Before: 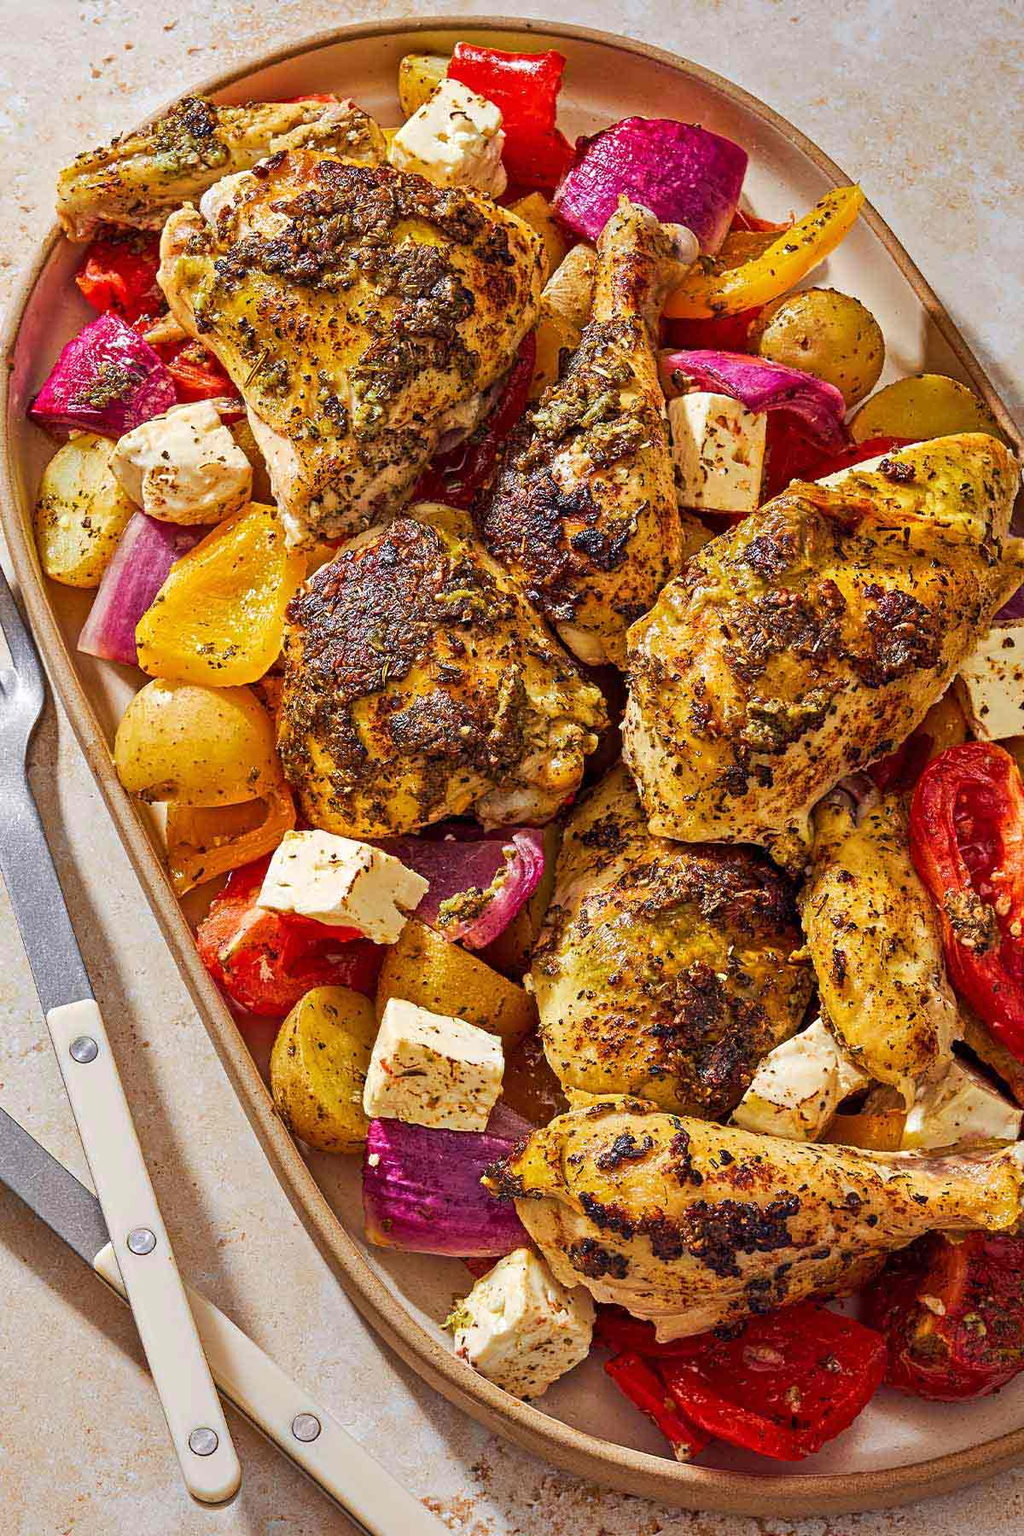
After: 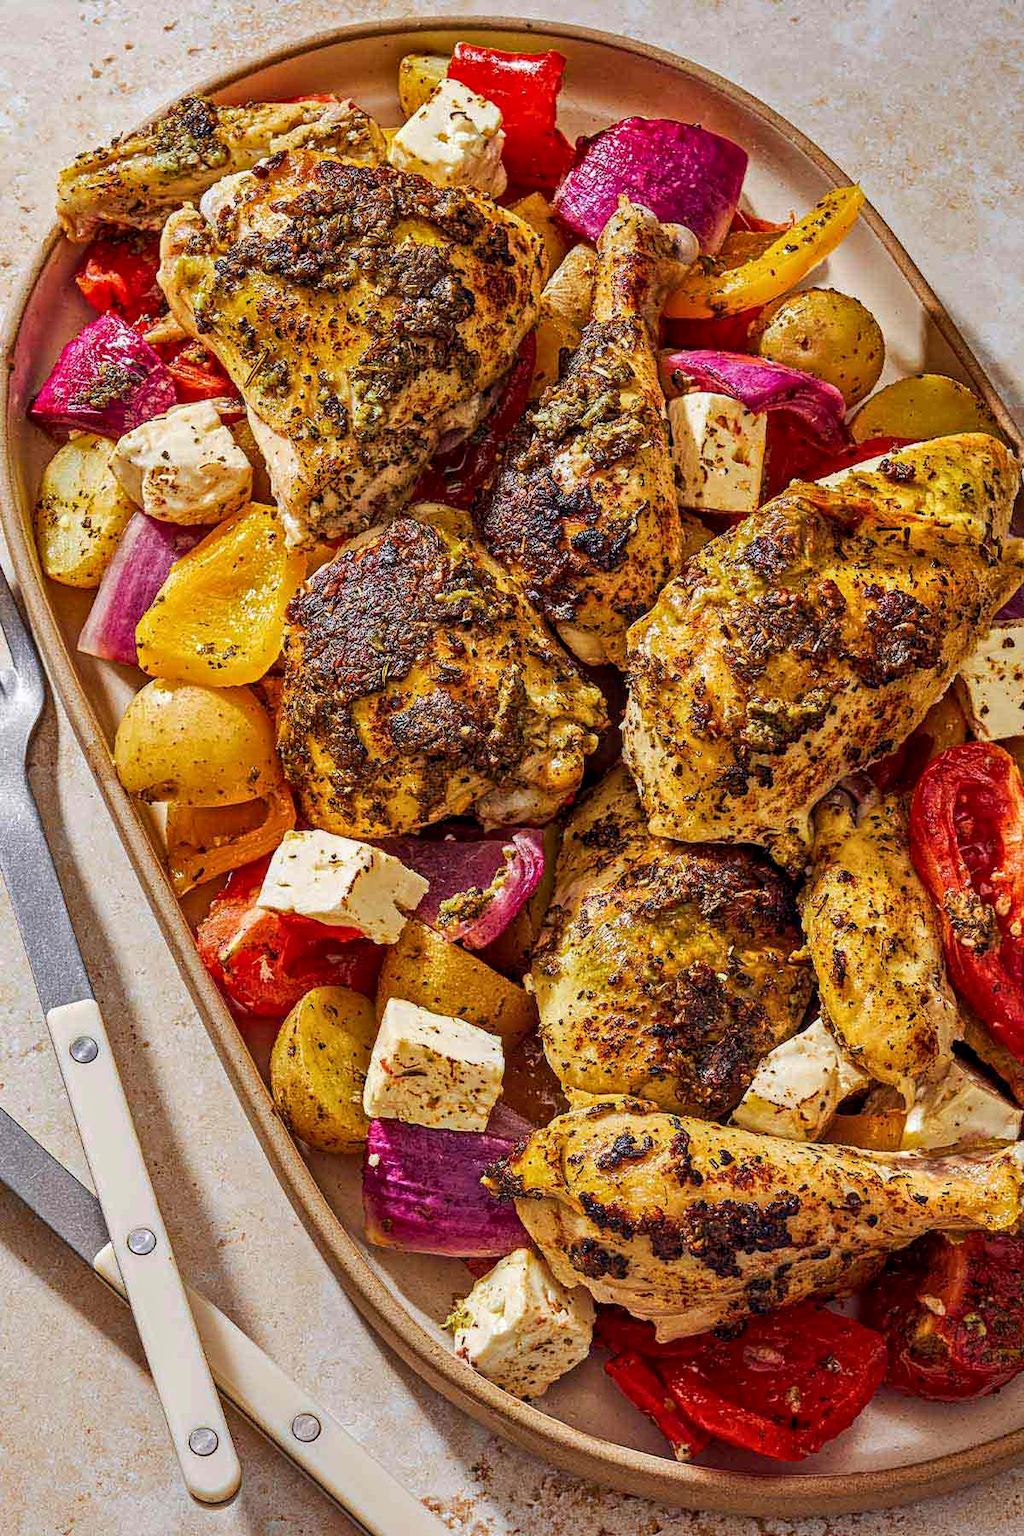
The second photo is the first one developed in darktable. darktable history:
exposure: exposure -0.111 EV, compensate highlight preservation false
local contrast: on, module defaults
